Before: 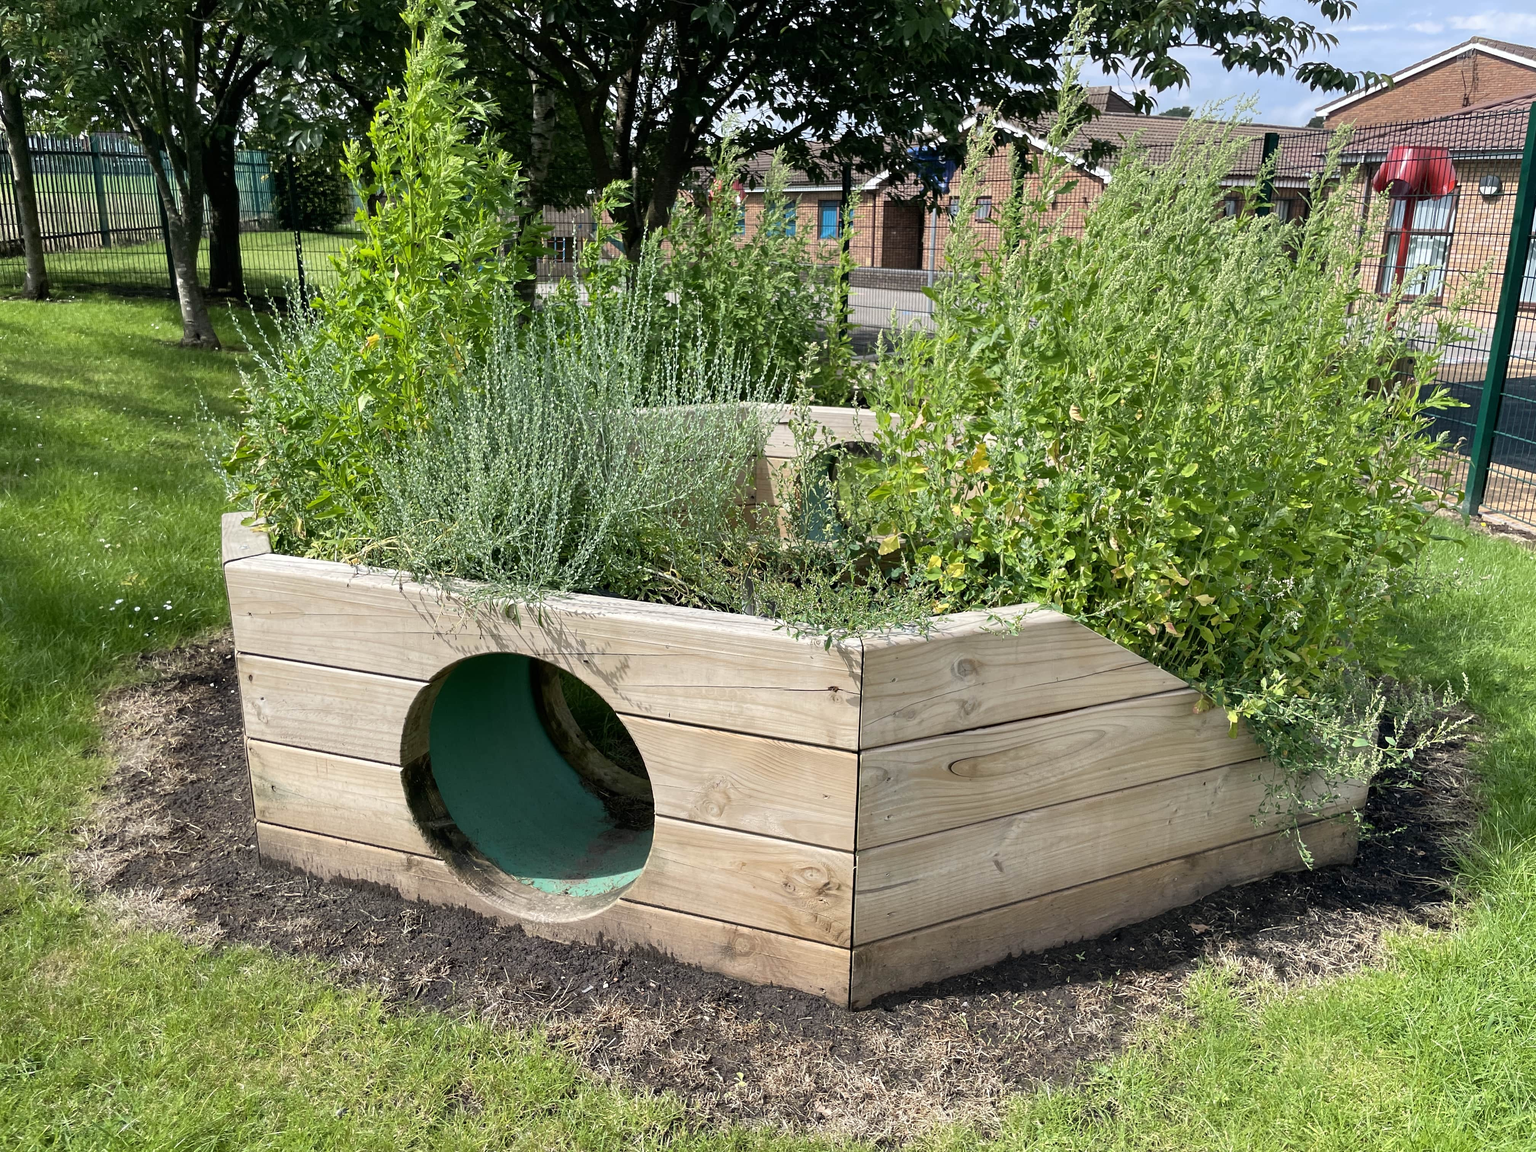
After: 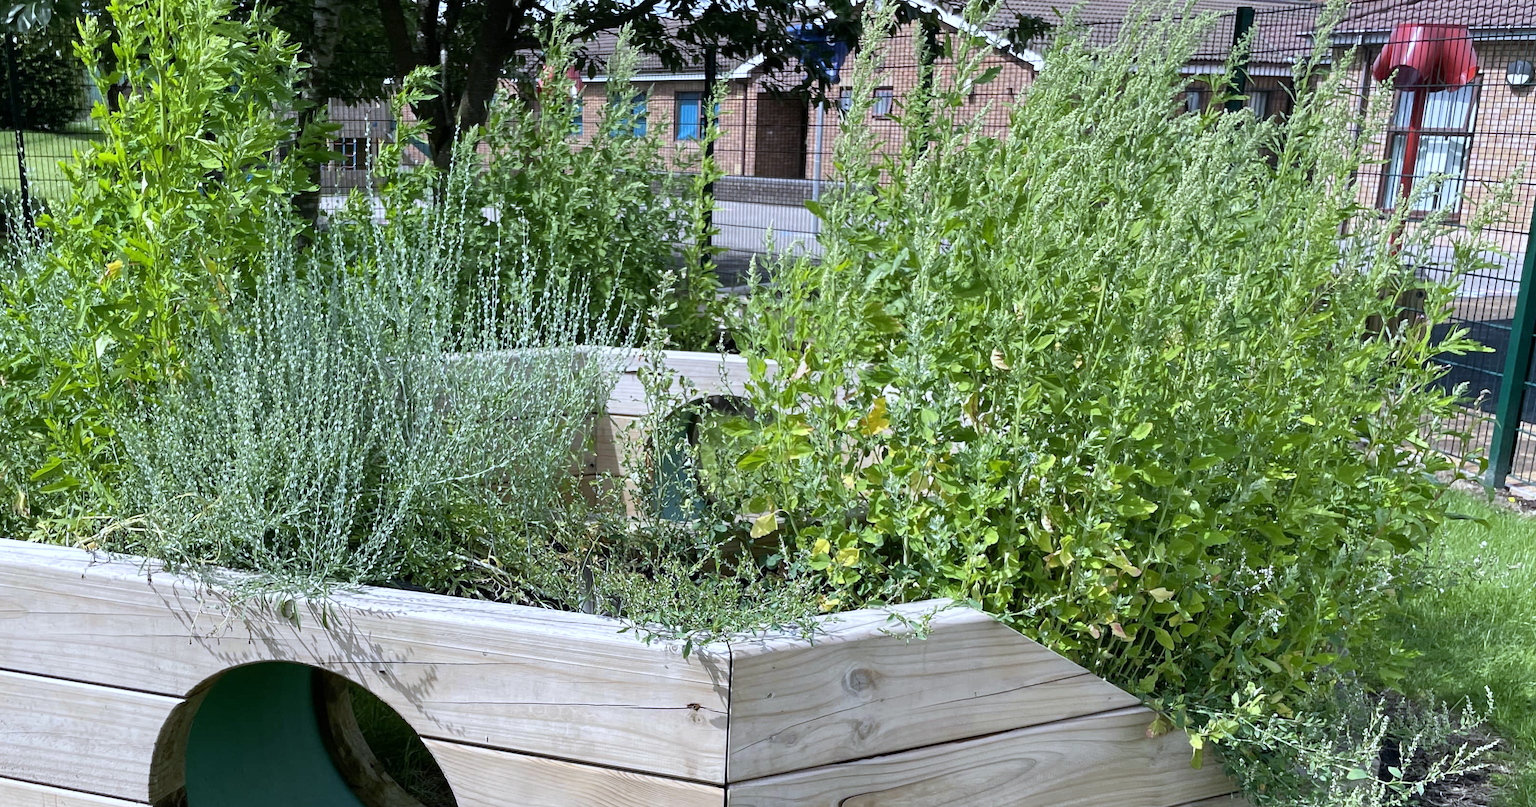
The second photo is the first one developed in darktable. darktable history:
crop: left 18.38%, top 11.092%, right 2.134%, bottom 33.217%
white balance: red 0.948, green 1.02, blue 1.176
